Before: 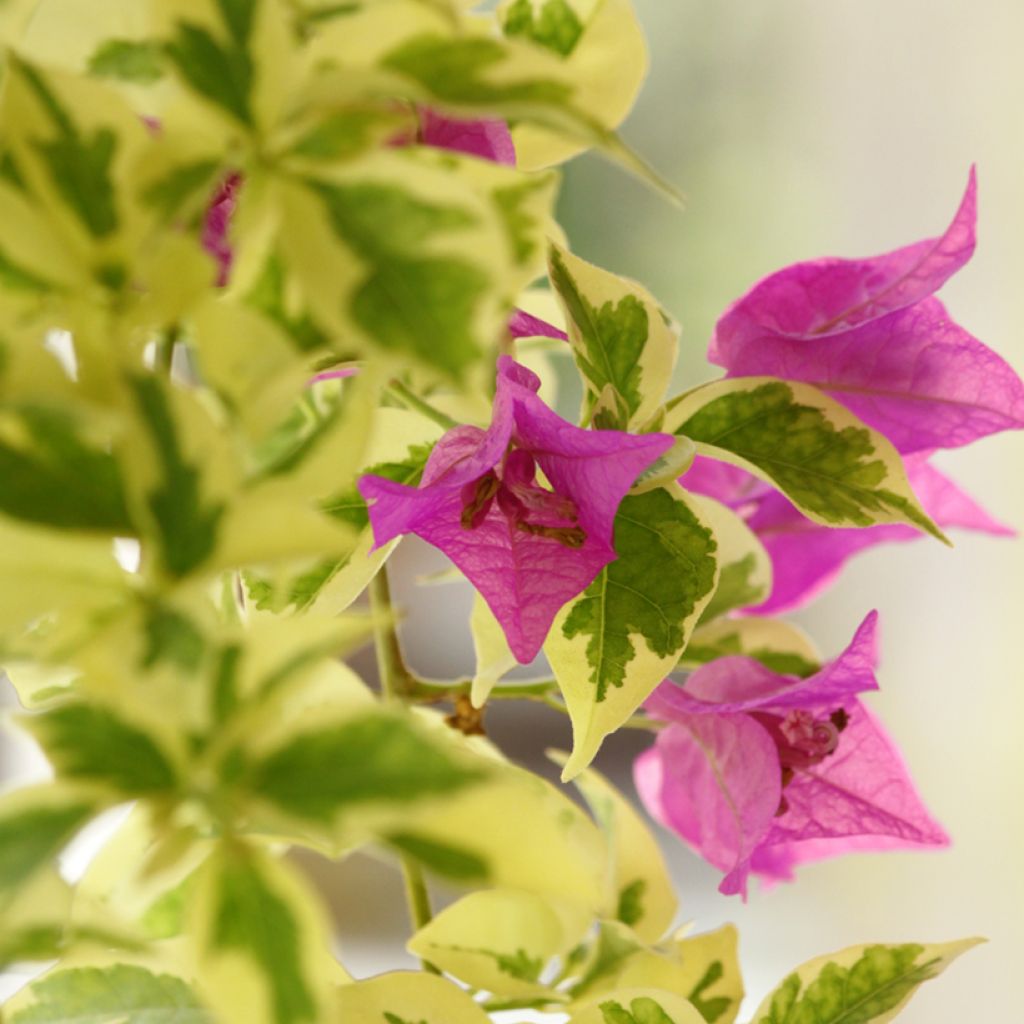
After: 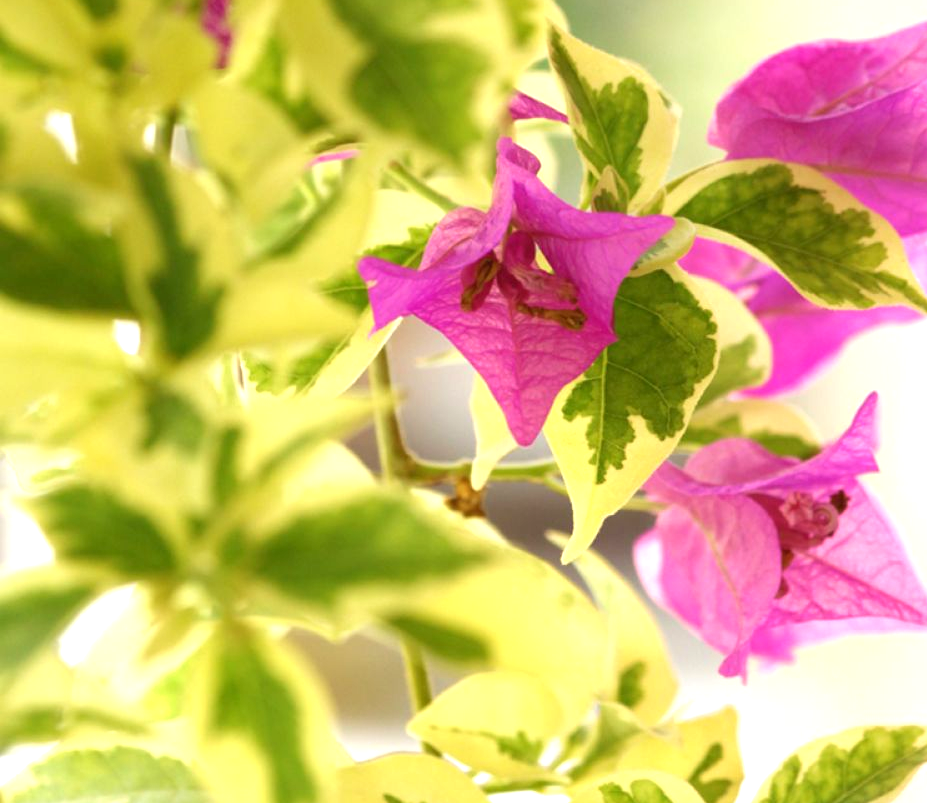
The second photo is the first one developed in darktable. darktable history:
tone equalizer: -8 EV -0.714 EV, -7 EV -0.681 EV, -6 EV -0.577 EV, -5 EV -0.411 EV, -3 EV 0.384 EV, -2 EV 0.6 EV, -1 EV 0.681 EV, +0 EV 0.747 EV
velvia: strength 14.88%
crop: top 21.291%, right 9.468%, bottom 0.223%
